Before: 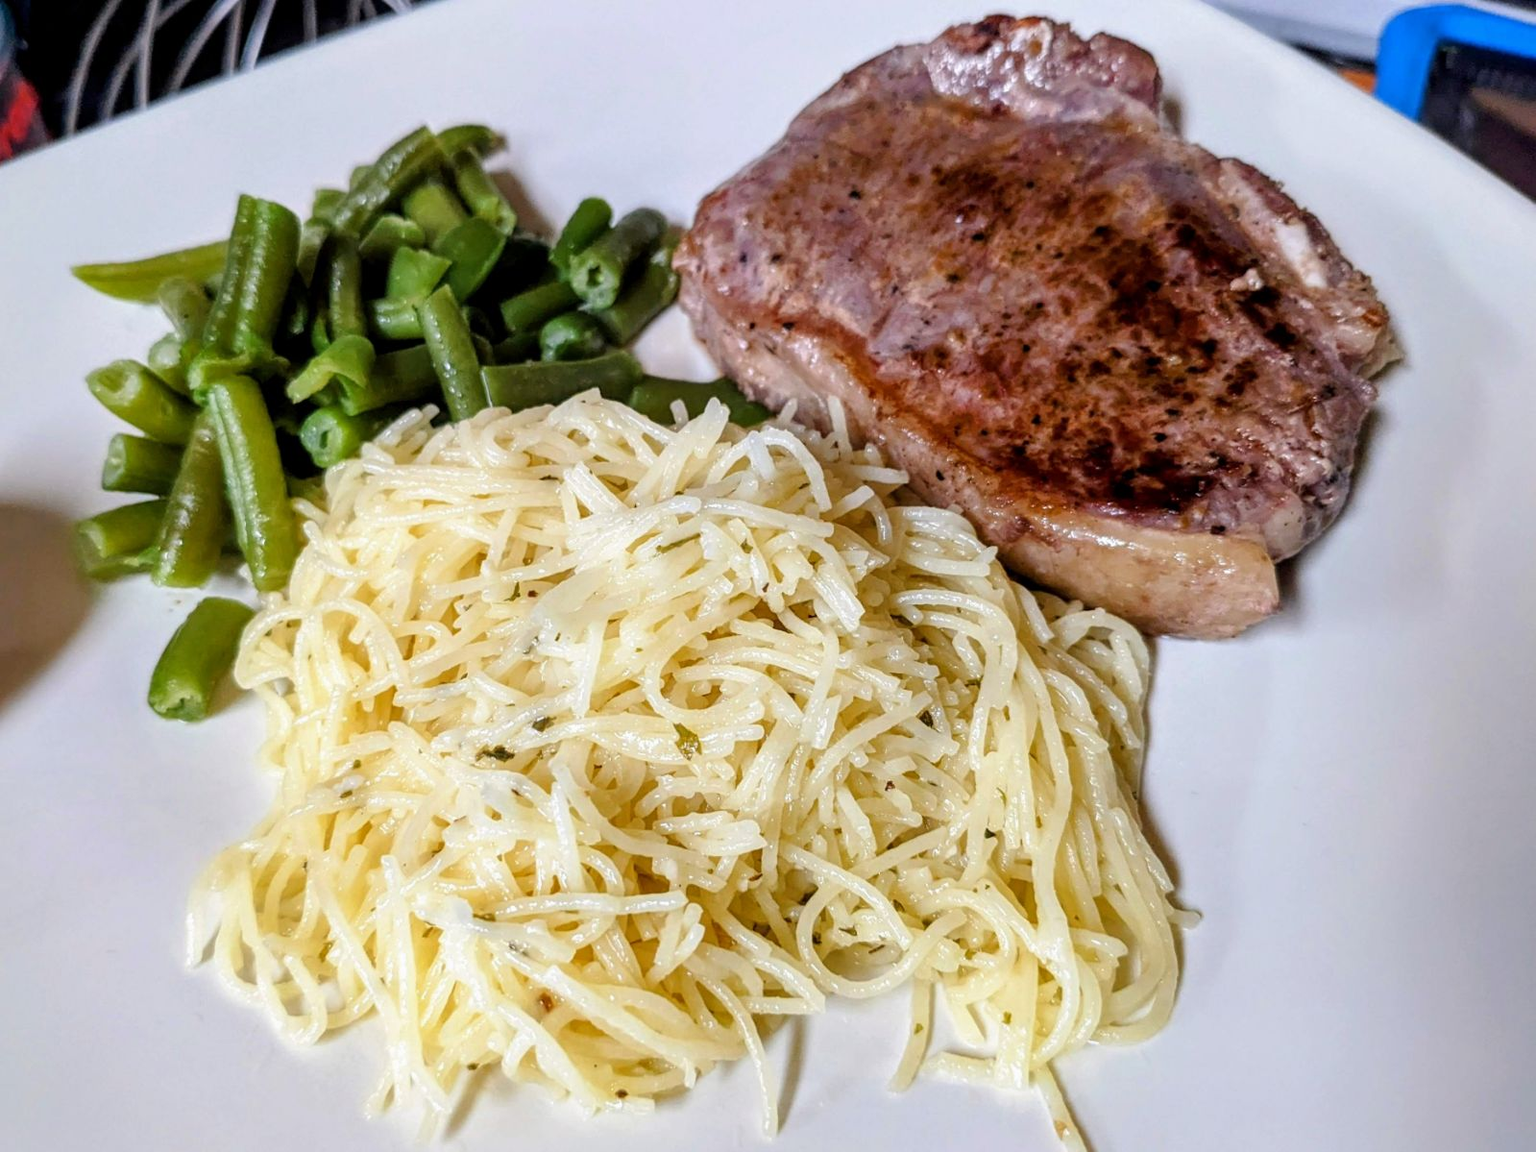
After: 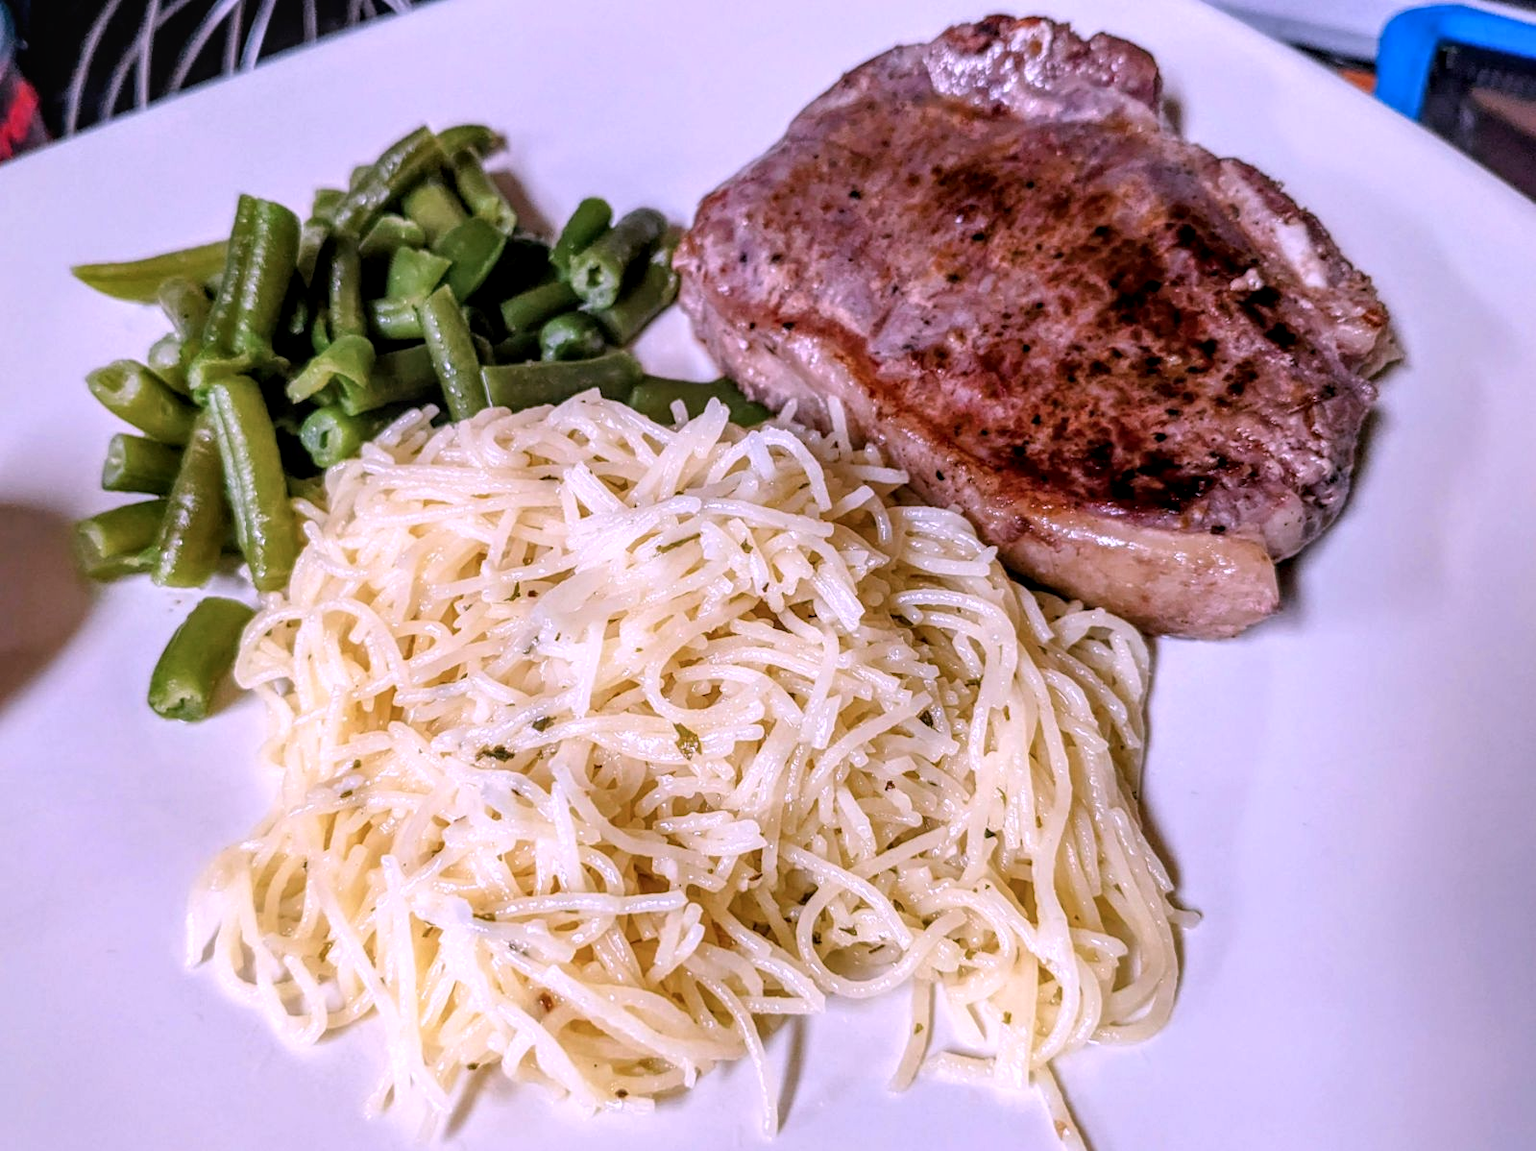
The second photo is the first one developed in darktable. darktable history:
local contrast: on, module defaults
color correction: highlights a* 15.28, highlights b* -19.89
